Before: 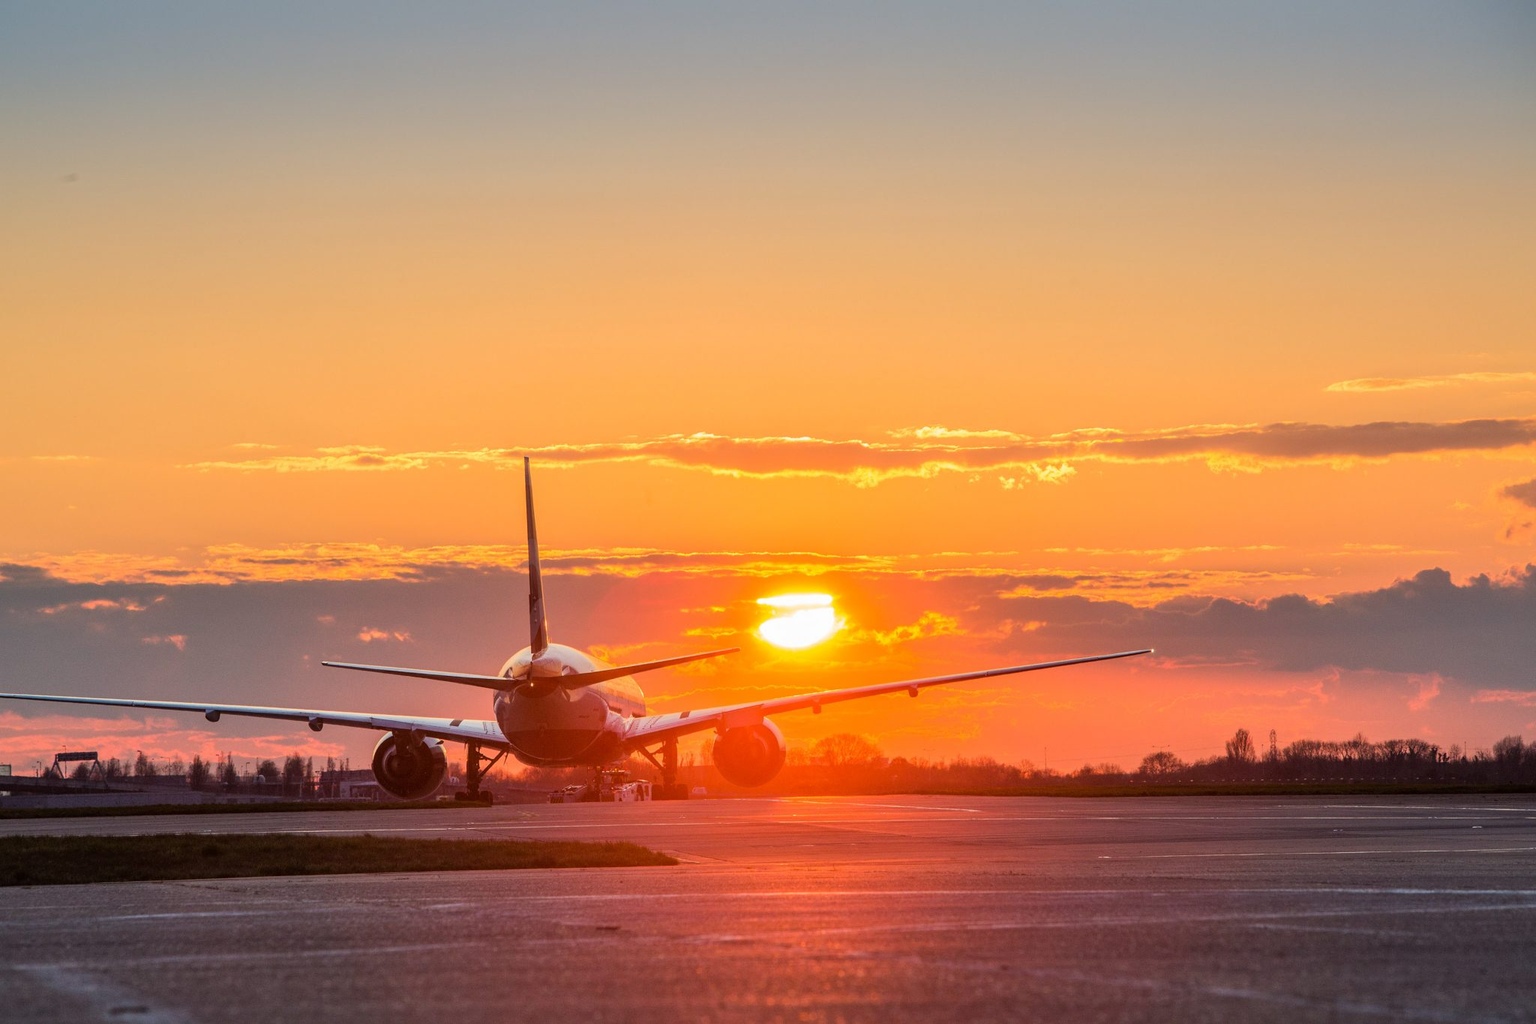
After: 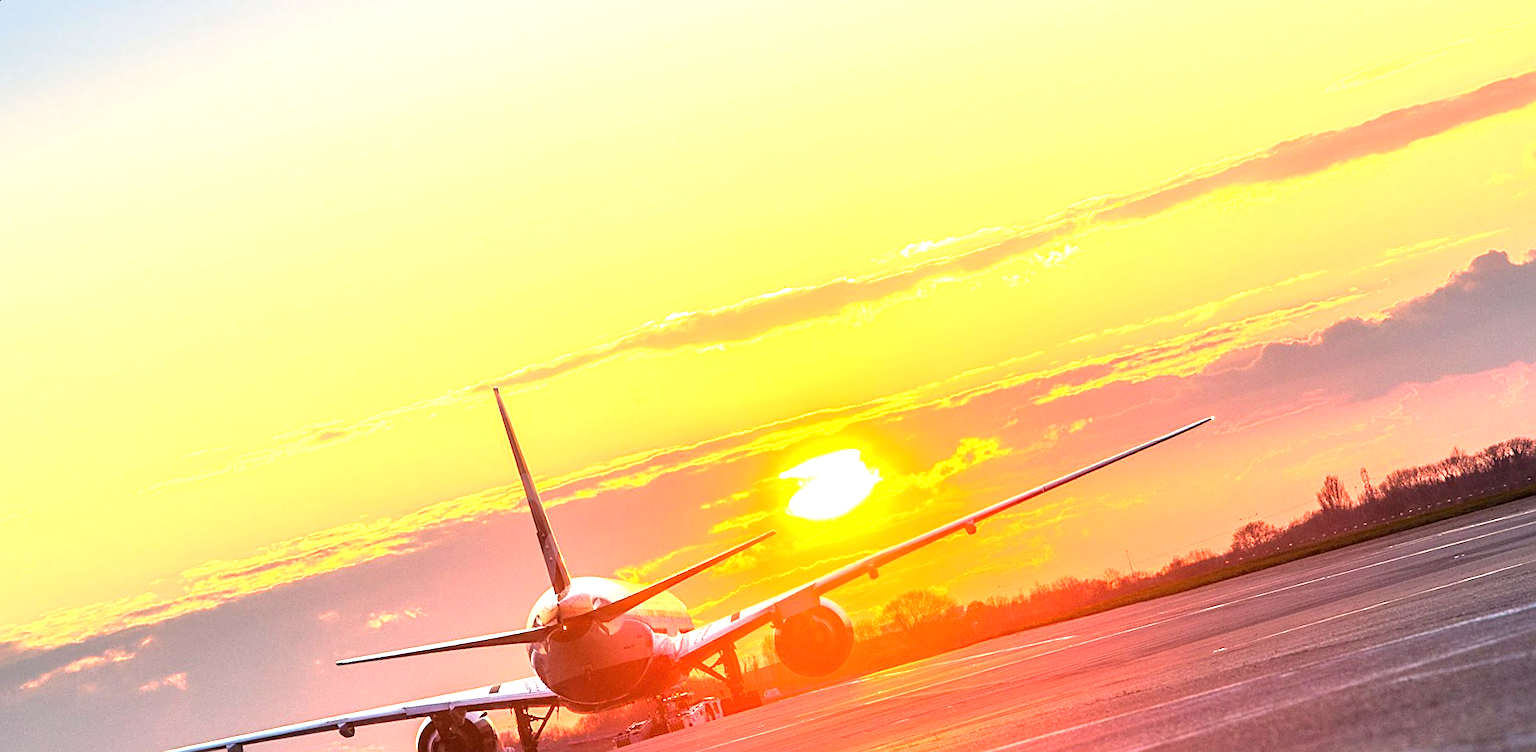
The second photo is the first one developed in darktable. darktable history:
exposure: black level correction 0, exposure 1.45 EV, compensate exposure bias true, compensate highlight preservation false
sharpen: on, module defaults
rotate and perspective: rotation -14.8°, crop left 0.1, crop right 0.903, crop top 0.25, crop bottom 0.748
